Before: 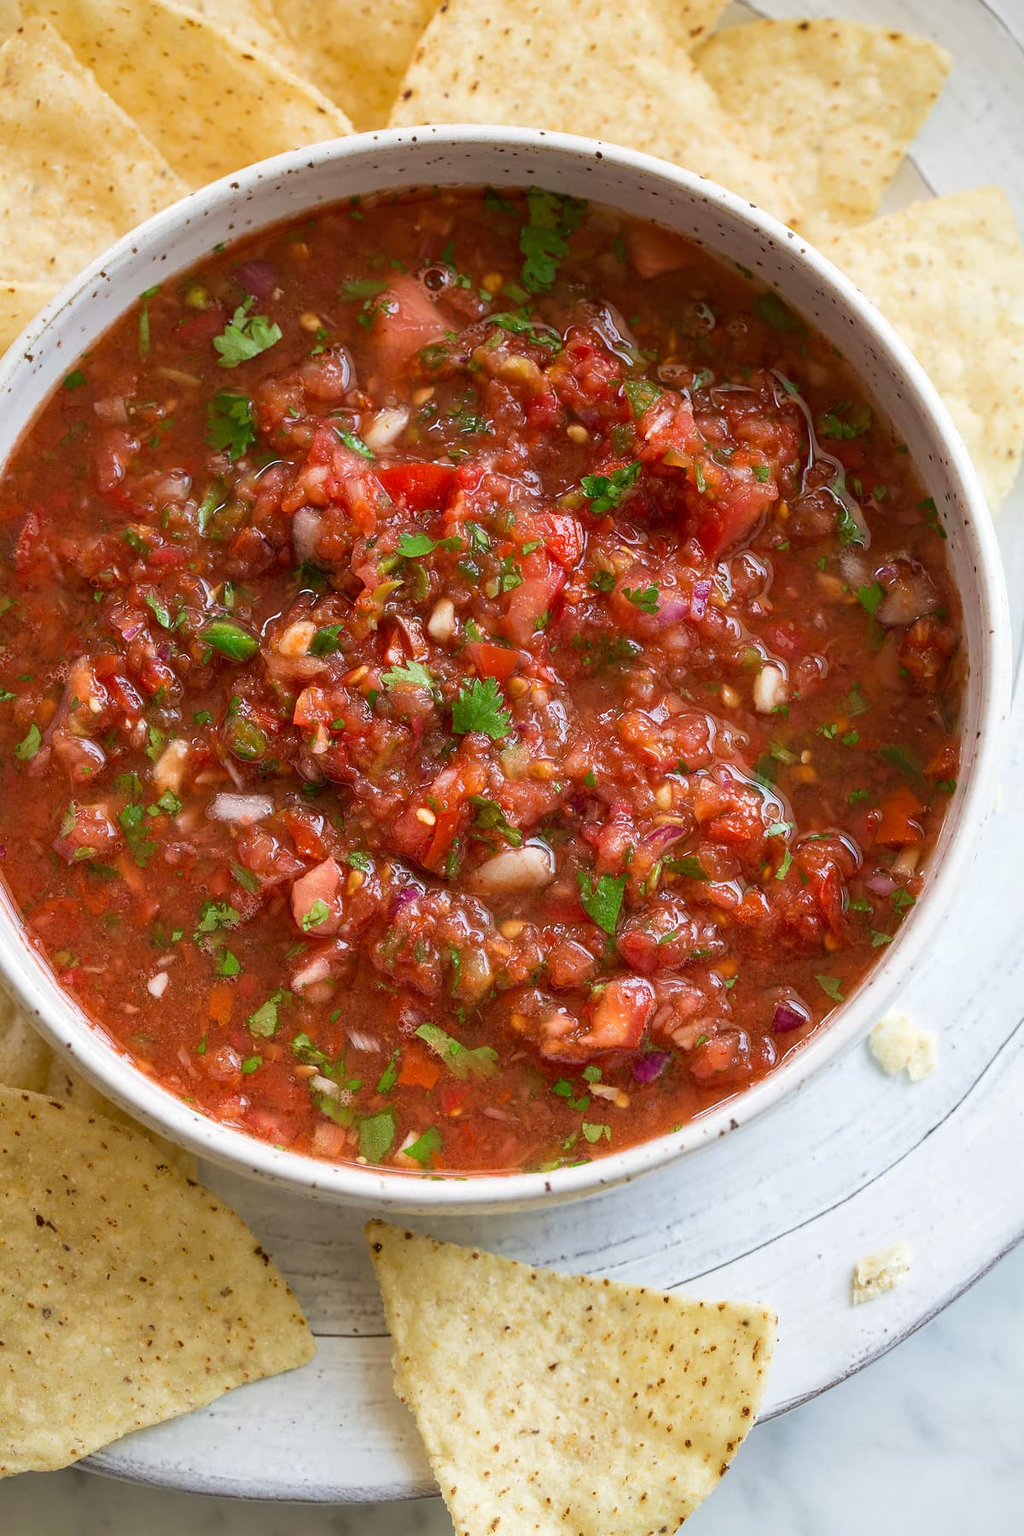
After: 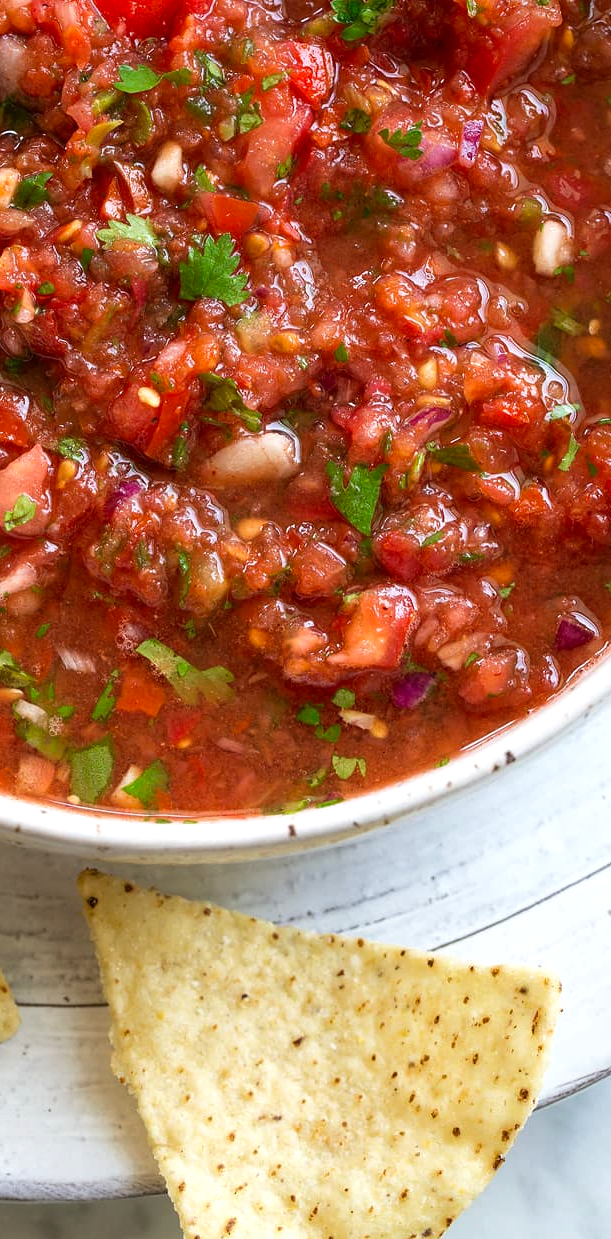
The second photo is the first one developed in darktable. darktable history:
crop and rotate: left 29.237%, top 31.152%, right 19.807%
color balance: contrast 10%
